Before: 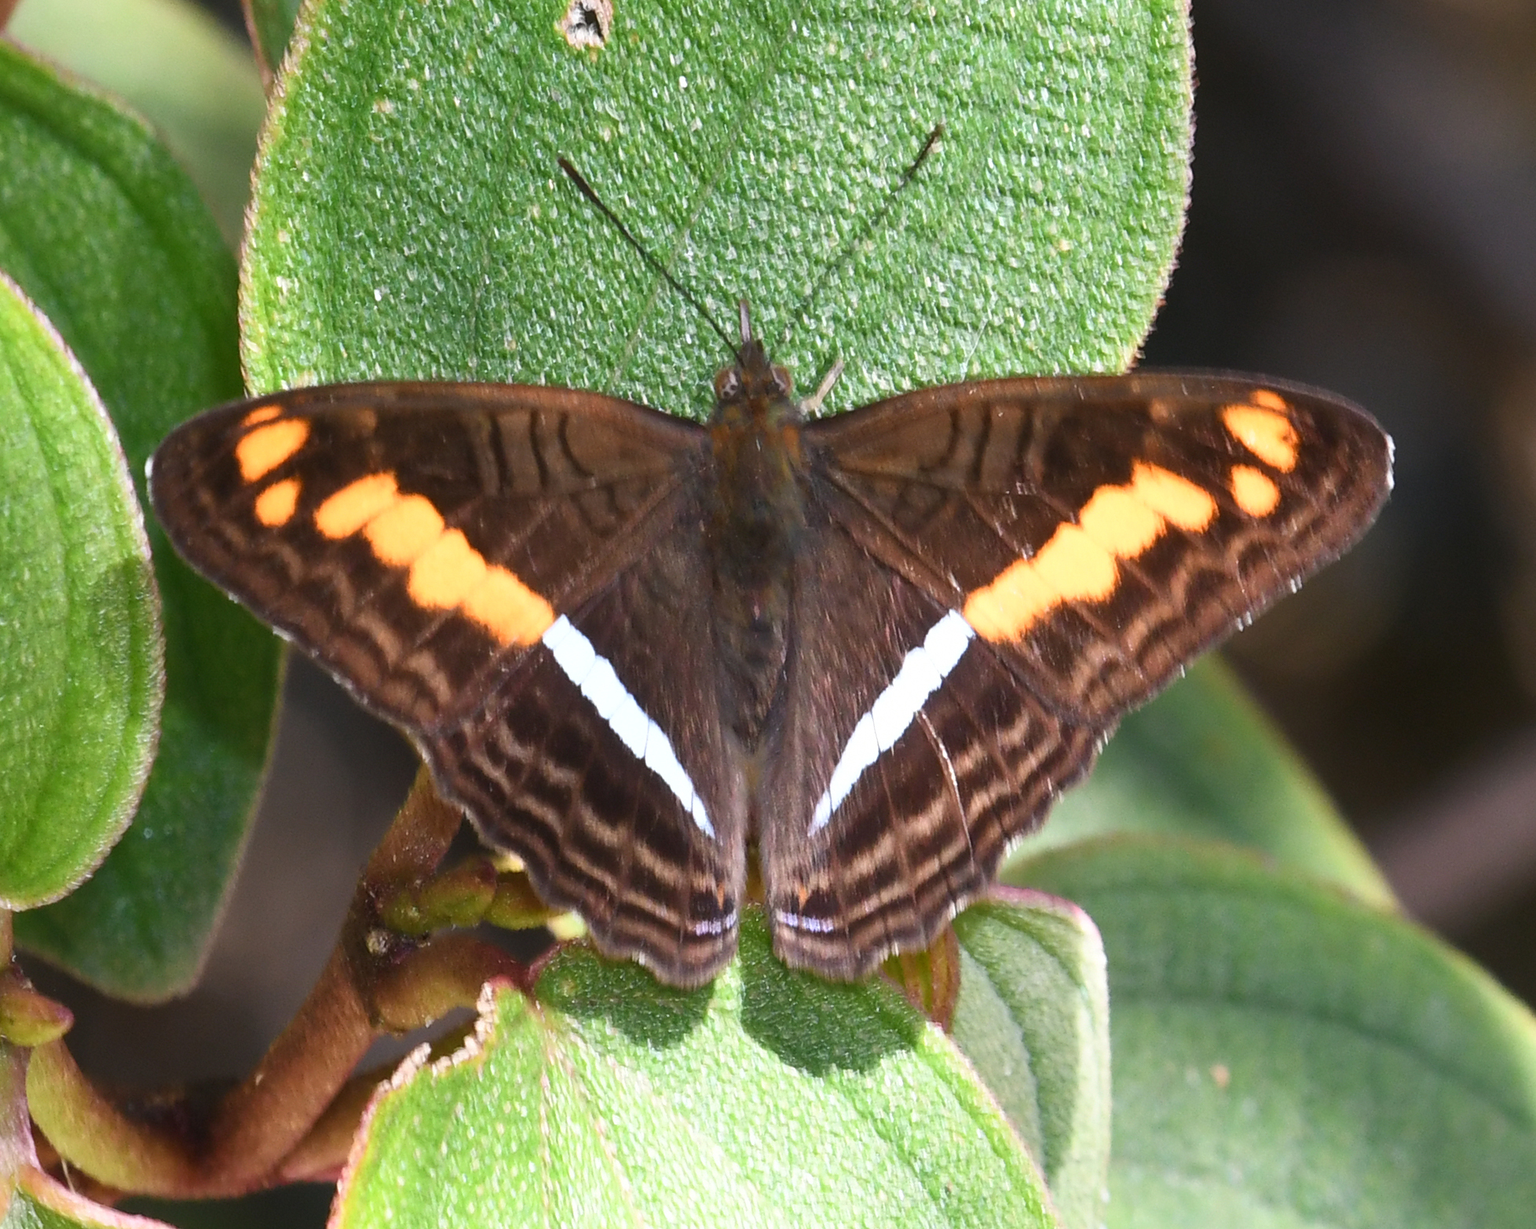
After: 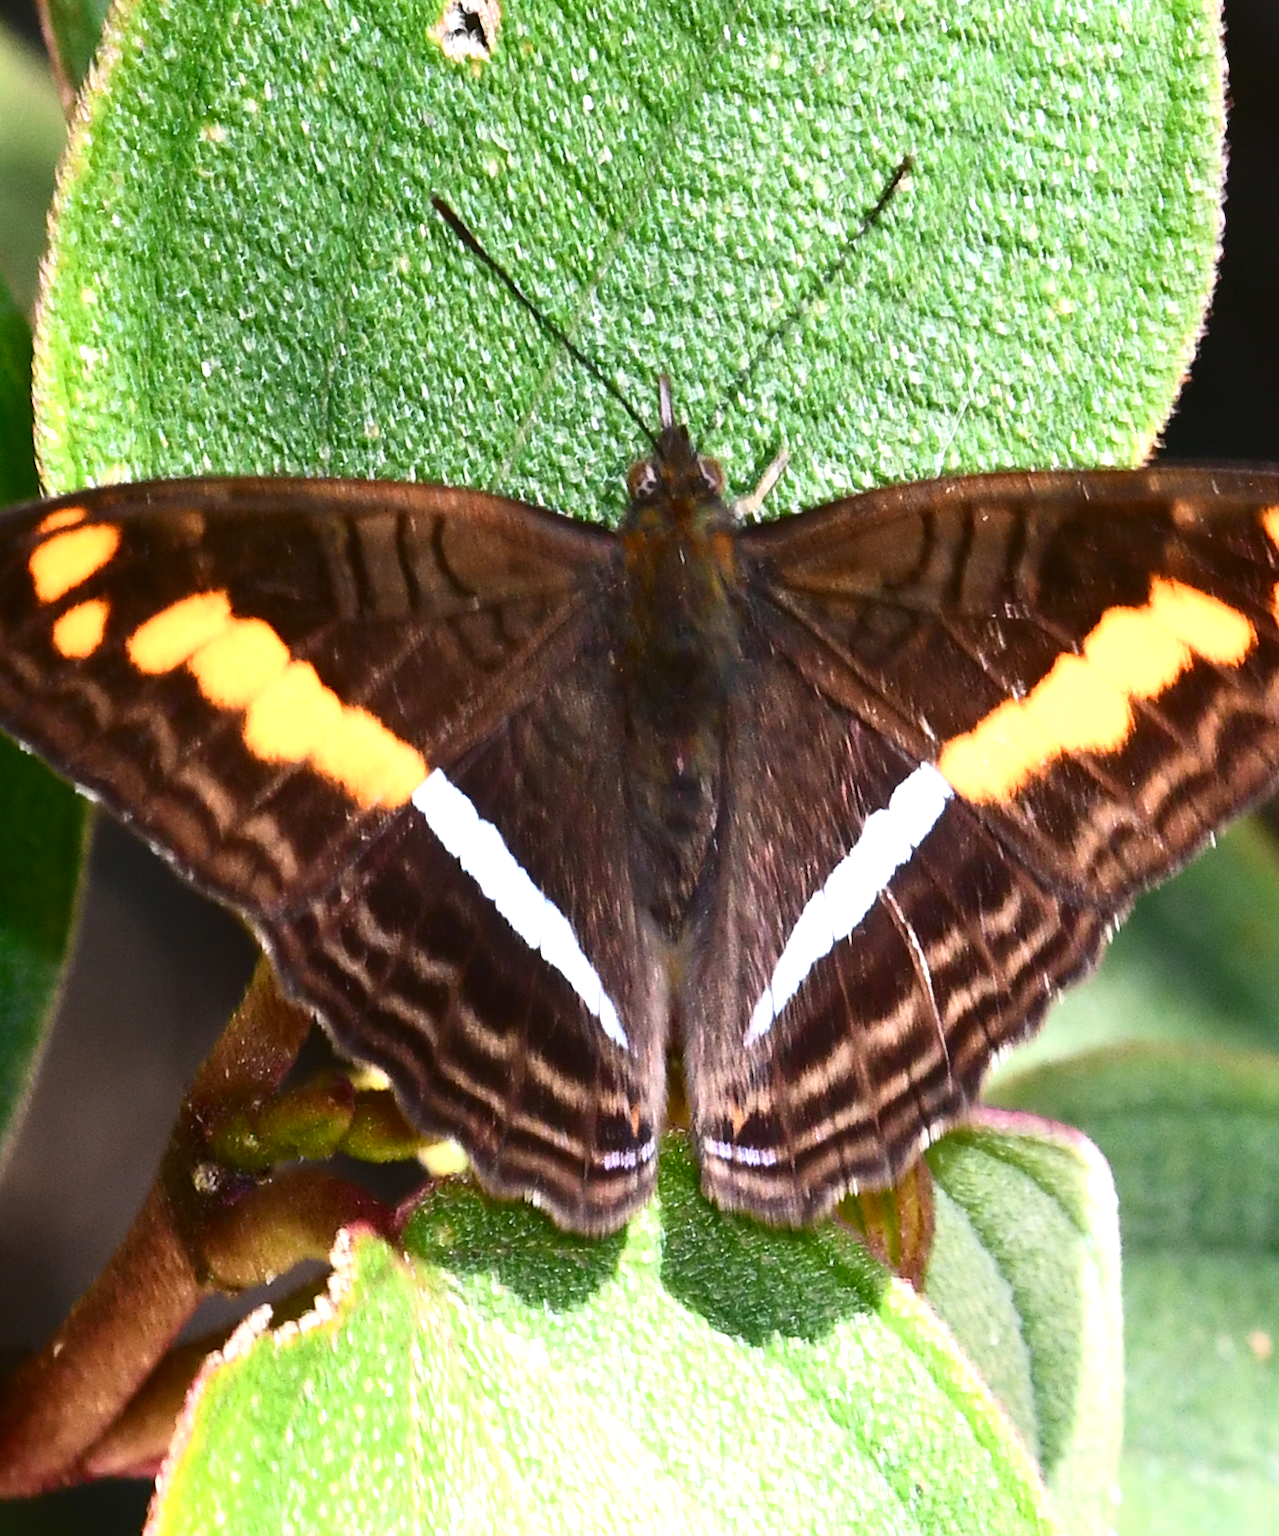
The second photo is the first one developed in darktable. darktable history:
exposure: black level correction 0, exposure 0.5 EV, compensate highlight preservation false
crop and rotate: left 13.9%, right 19.447%
contrast brightness saturation: contrast 0.202, brightness -0.107, saturation 0.102
